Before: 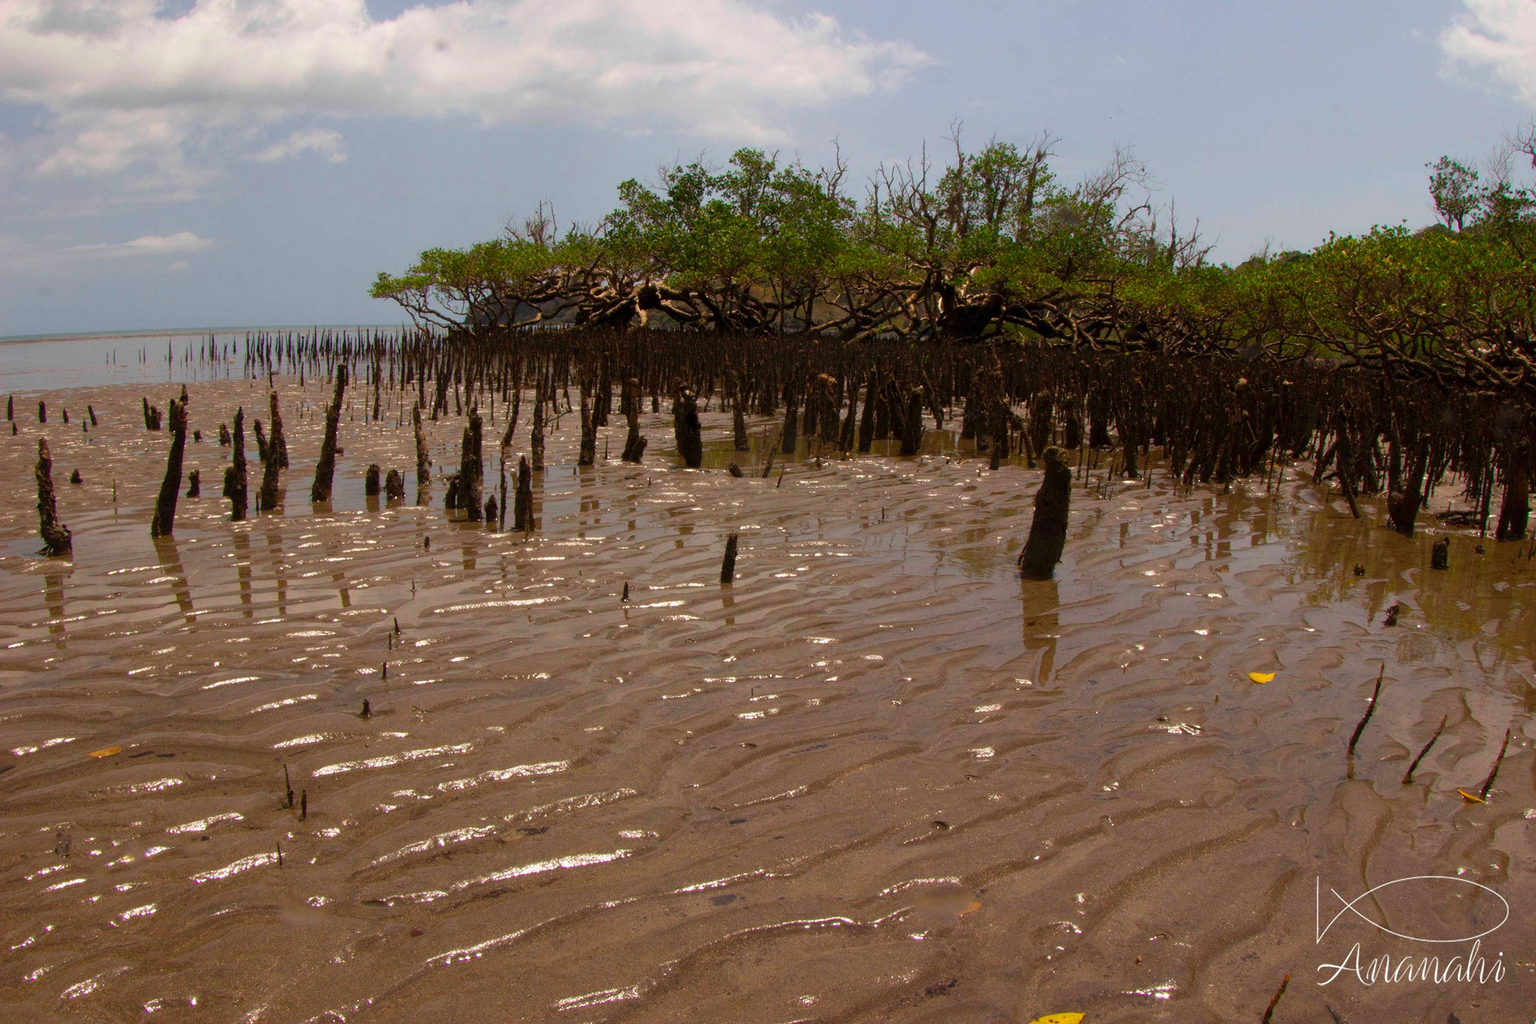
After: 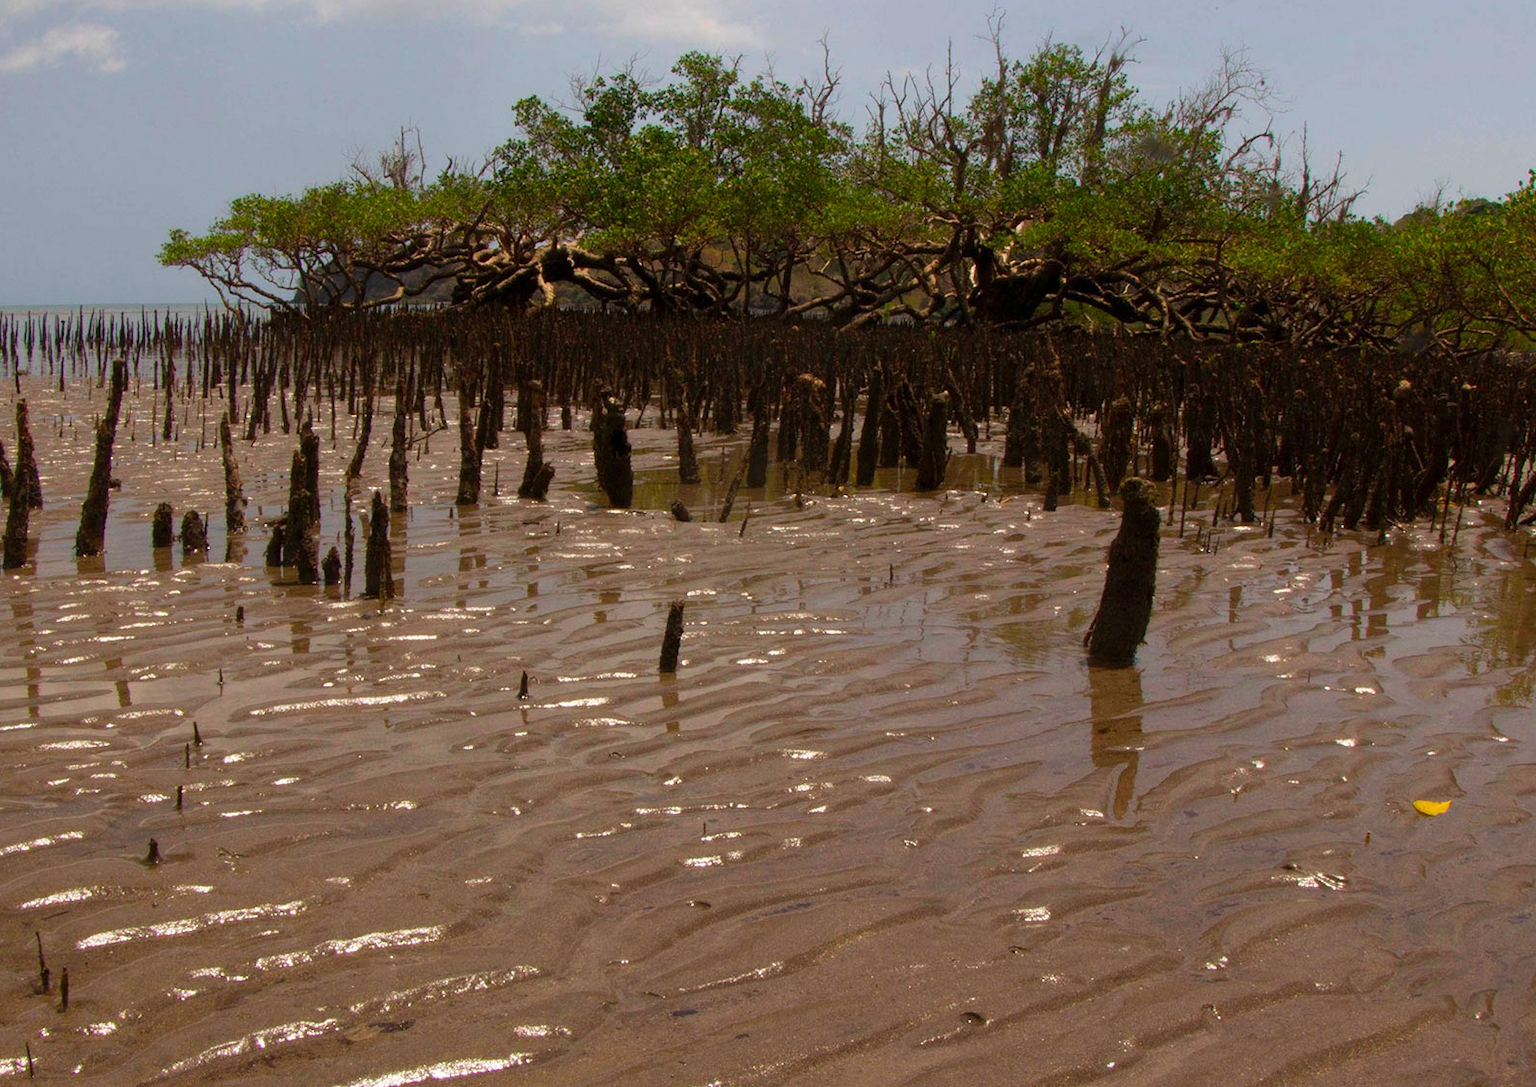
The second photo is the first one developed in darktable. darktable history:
crop and rotate: left 16.869%, top 10.966%, right 13.061%, bottom 14.6%
